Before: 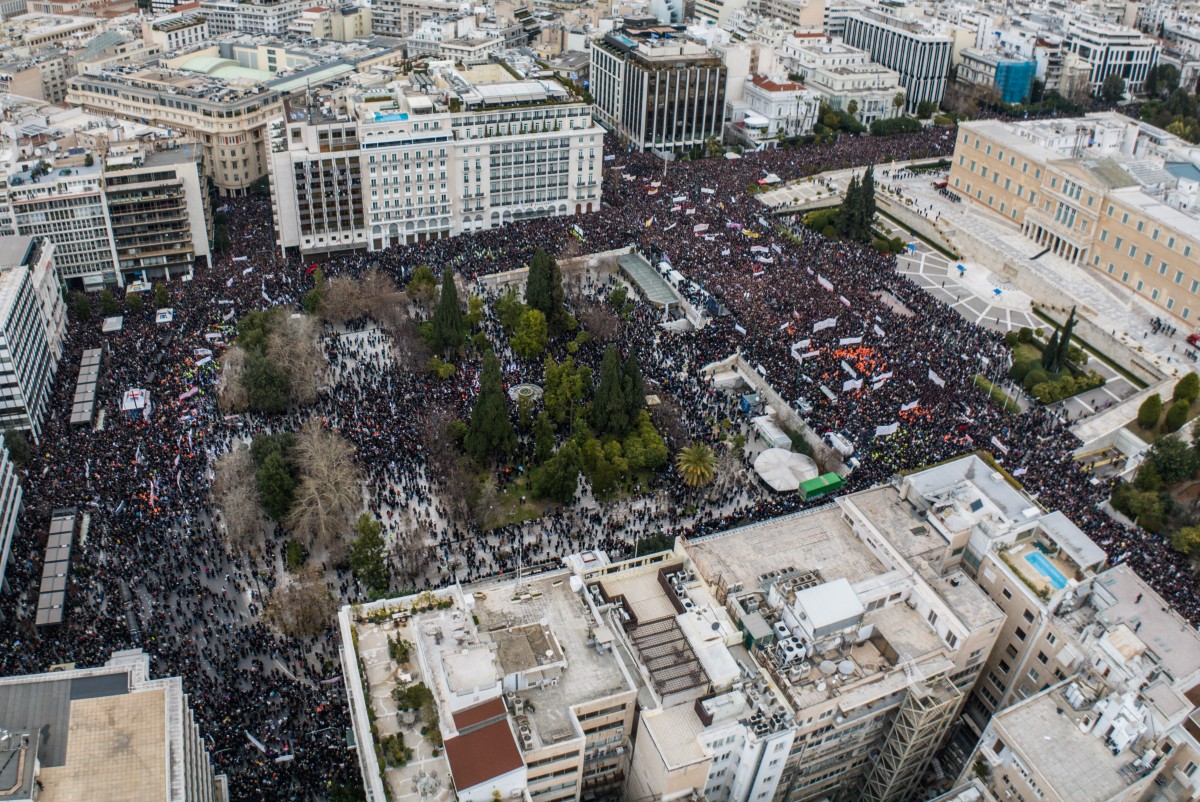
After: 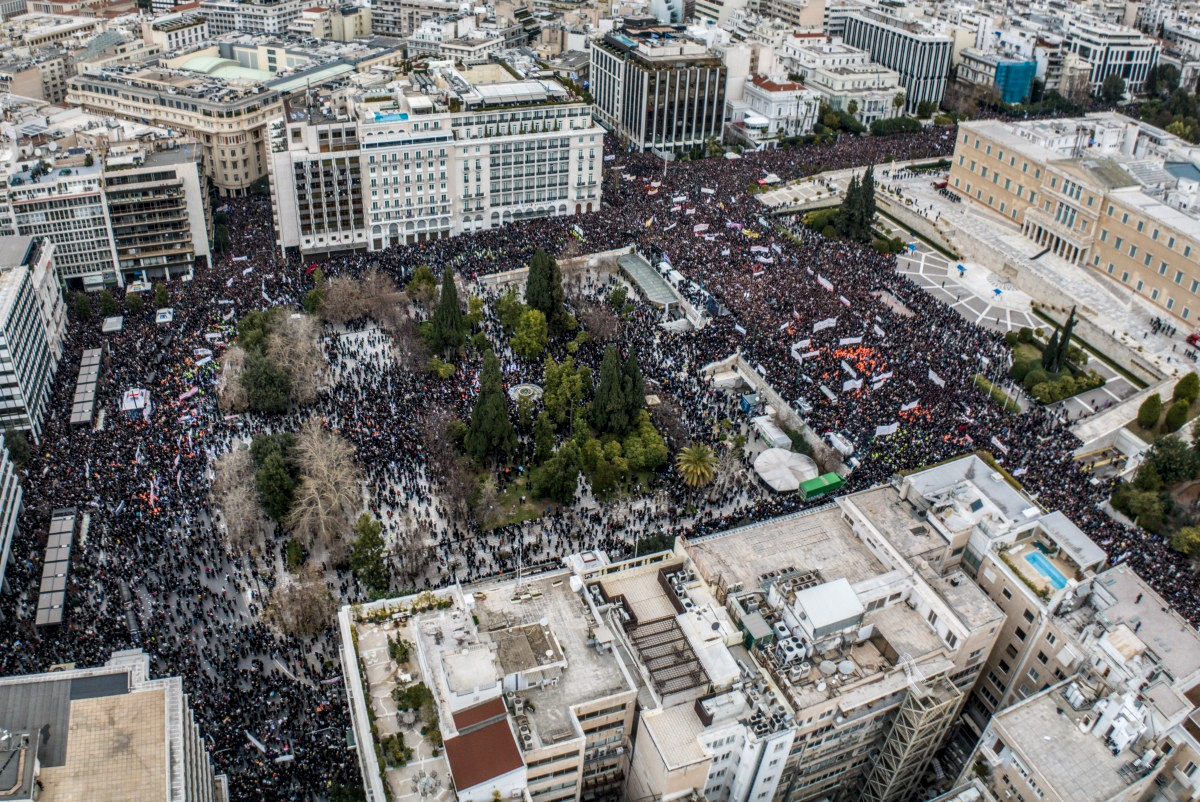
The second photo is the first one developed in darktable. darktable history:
local contrast: detail 130%
shadows and highlights: radius 100.41, shadows 50.55, highlights -64.36, highlights color adjustment 49.82%, soften with gaussian
